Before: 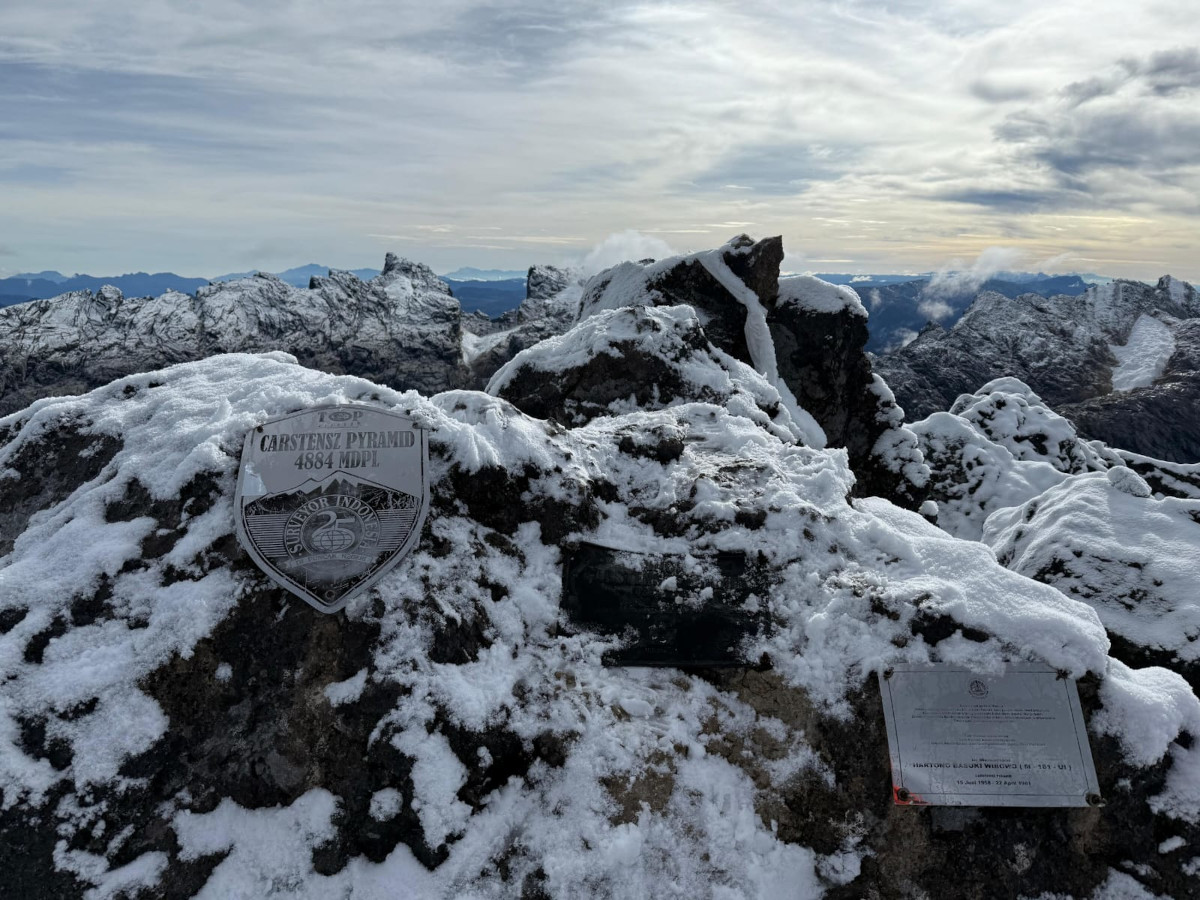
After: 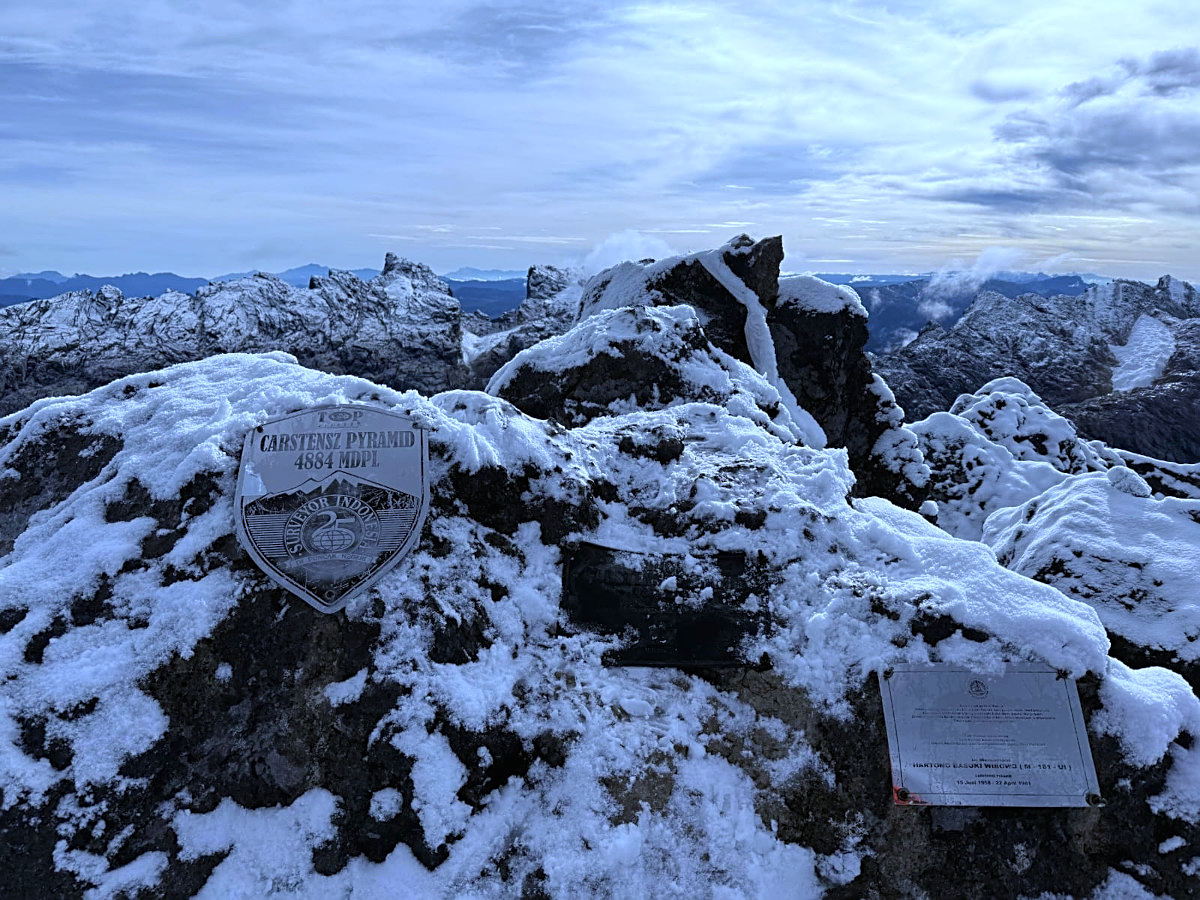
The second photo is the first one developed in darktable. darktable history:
white balance: red 0.871, blue 1.249
sharpen: on, module defaults
exposure: black level correction -0.001, exposure 0.08 EV, compensate highlight preservation false
